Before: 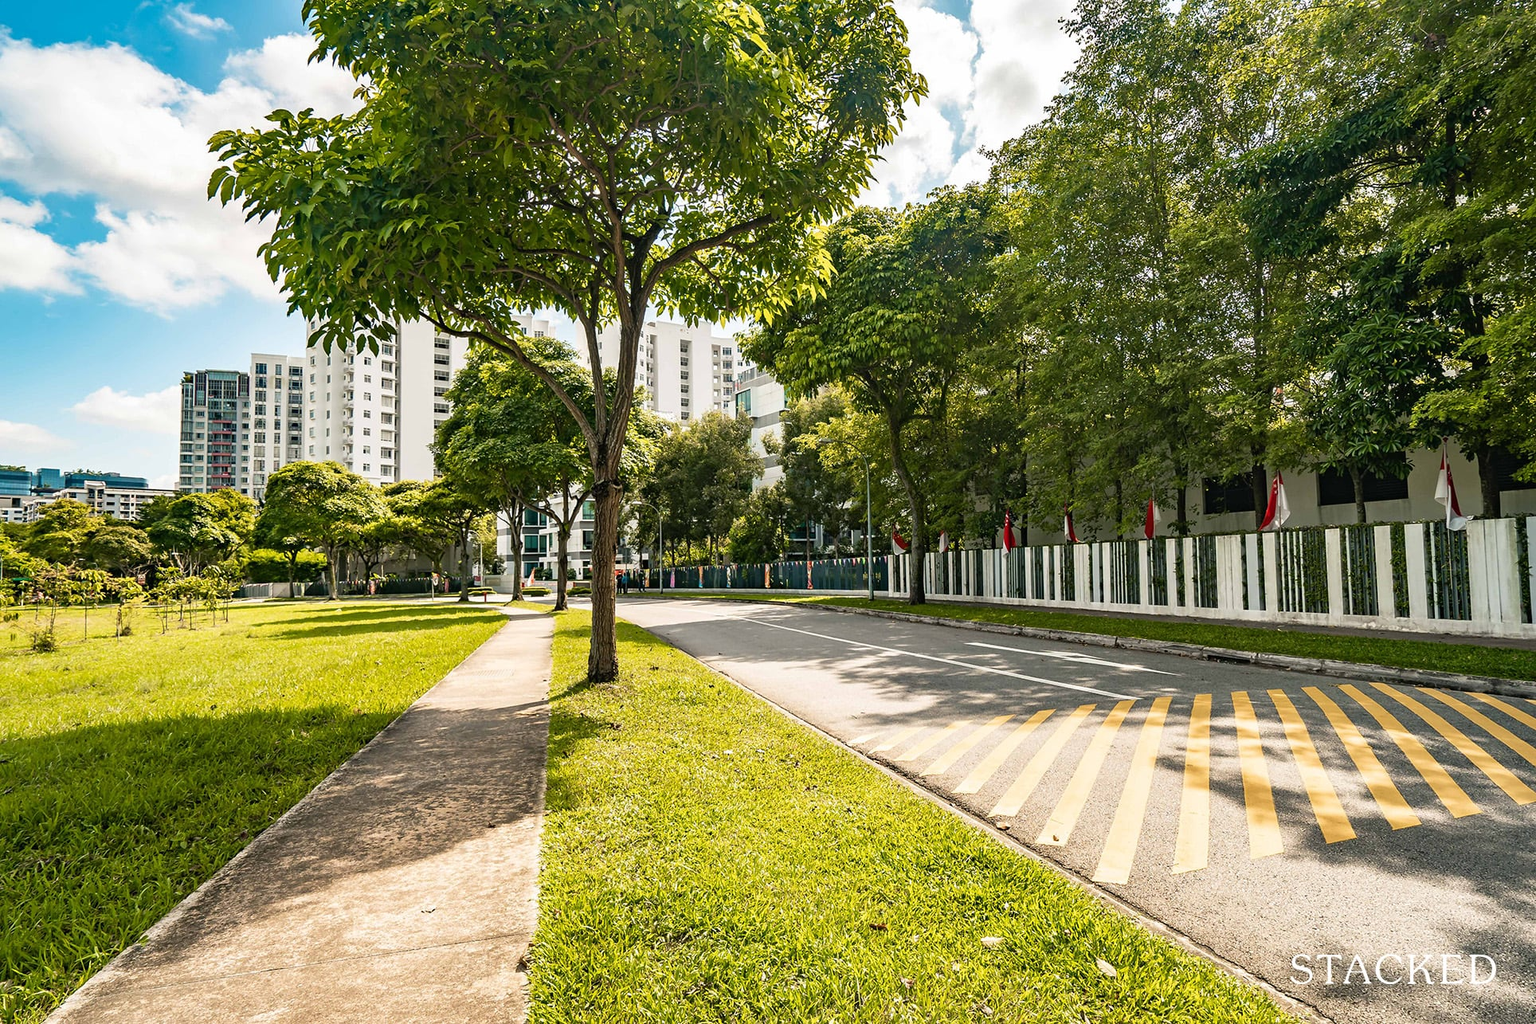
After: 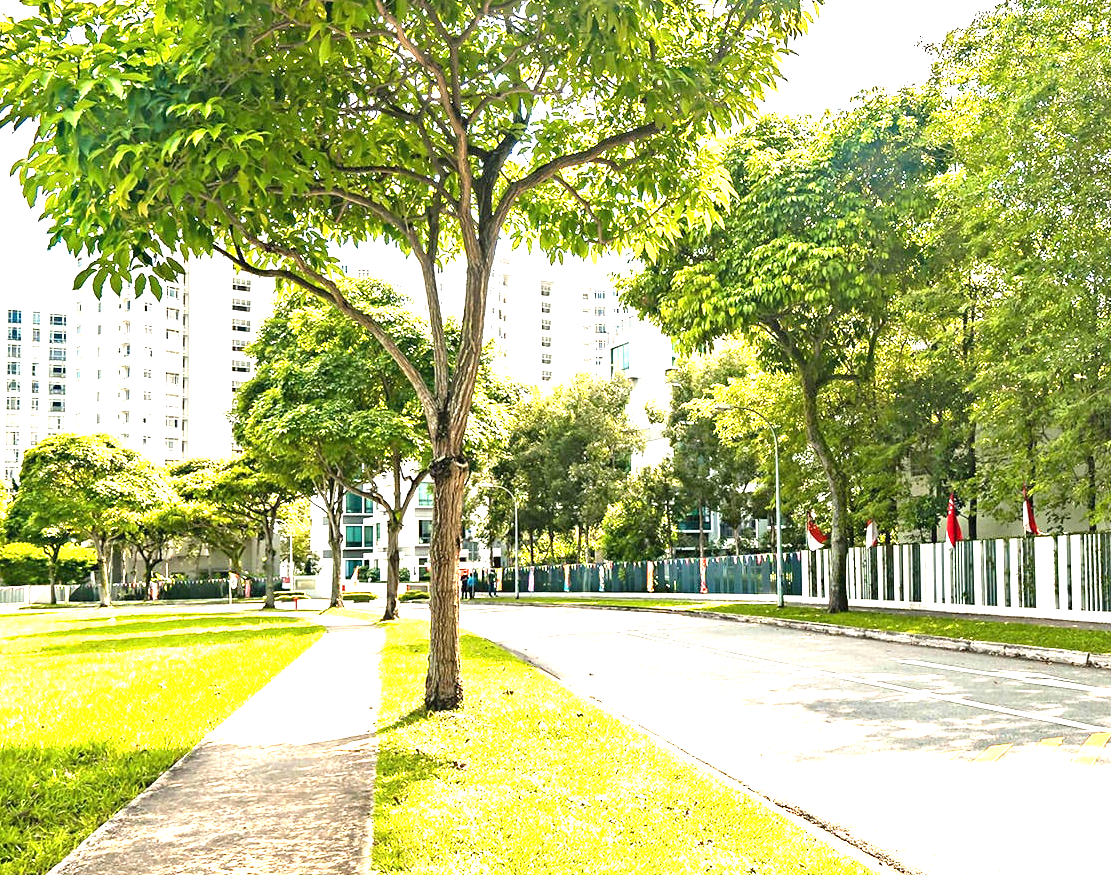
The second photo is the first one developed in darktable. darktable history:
exposure: exposure 2.237 EV, compensate highlight preservation false
crop: left 16.257%, top 11.386%, right 26.107%, bottom 20.514%
